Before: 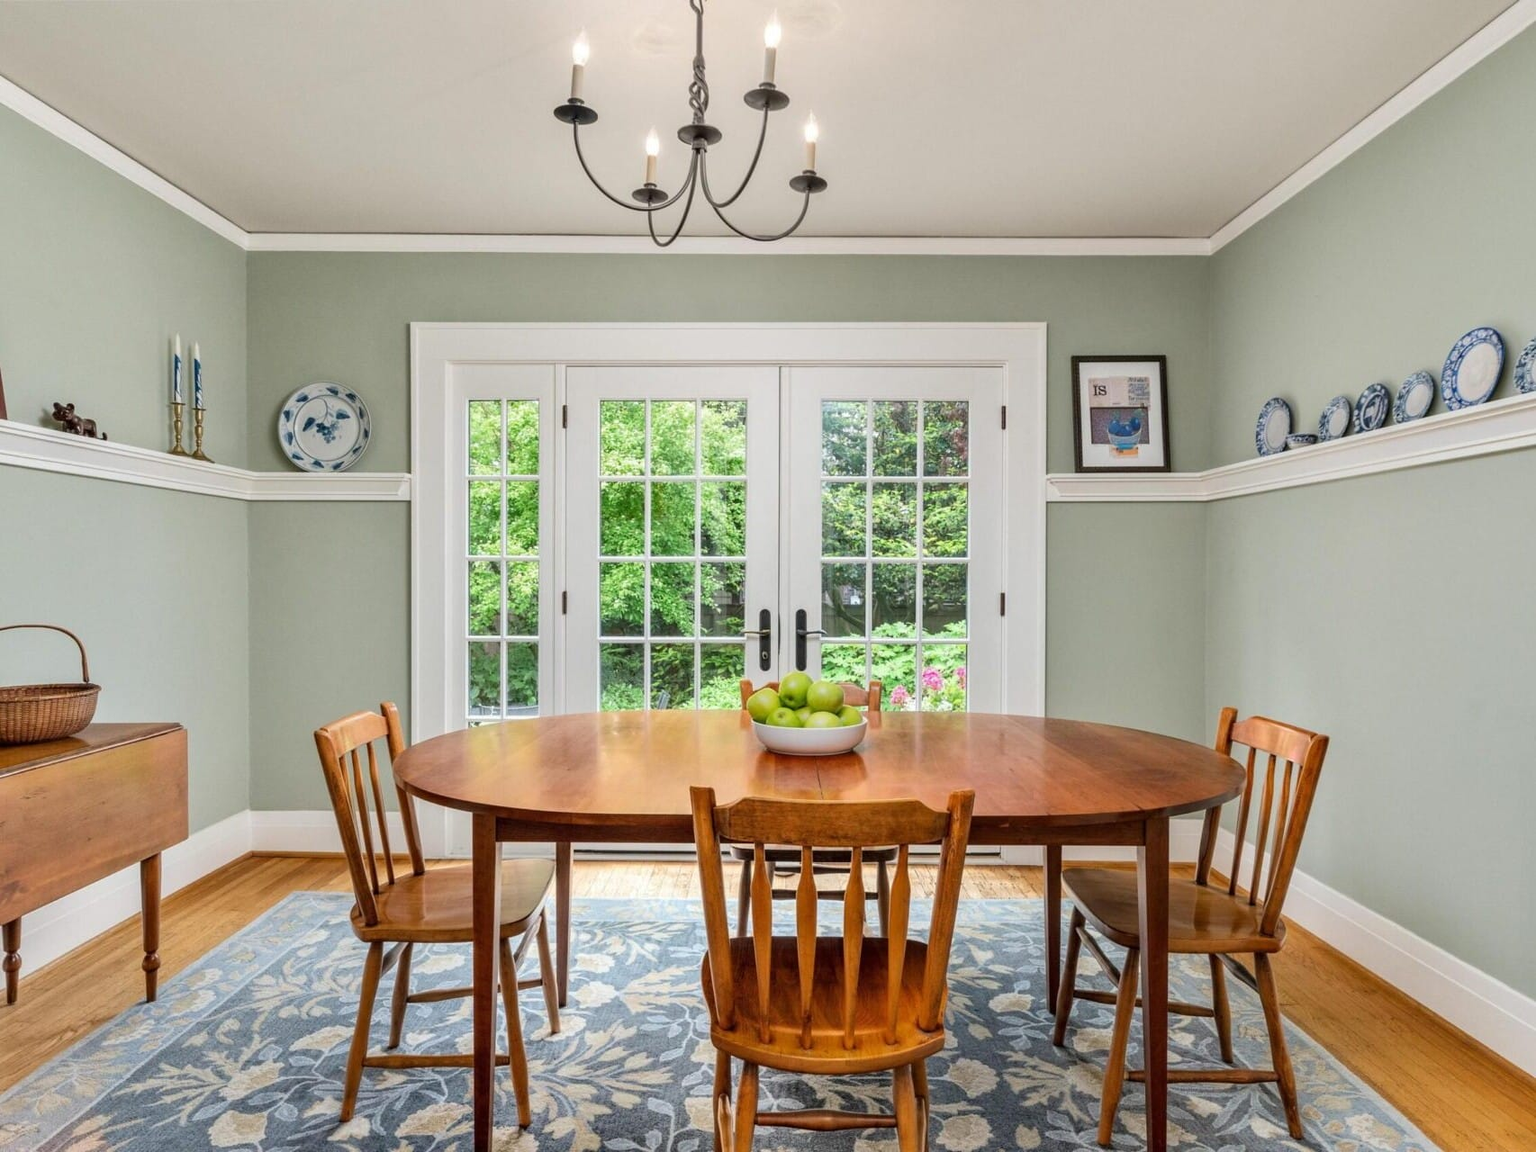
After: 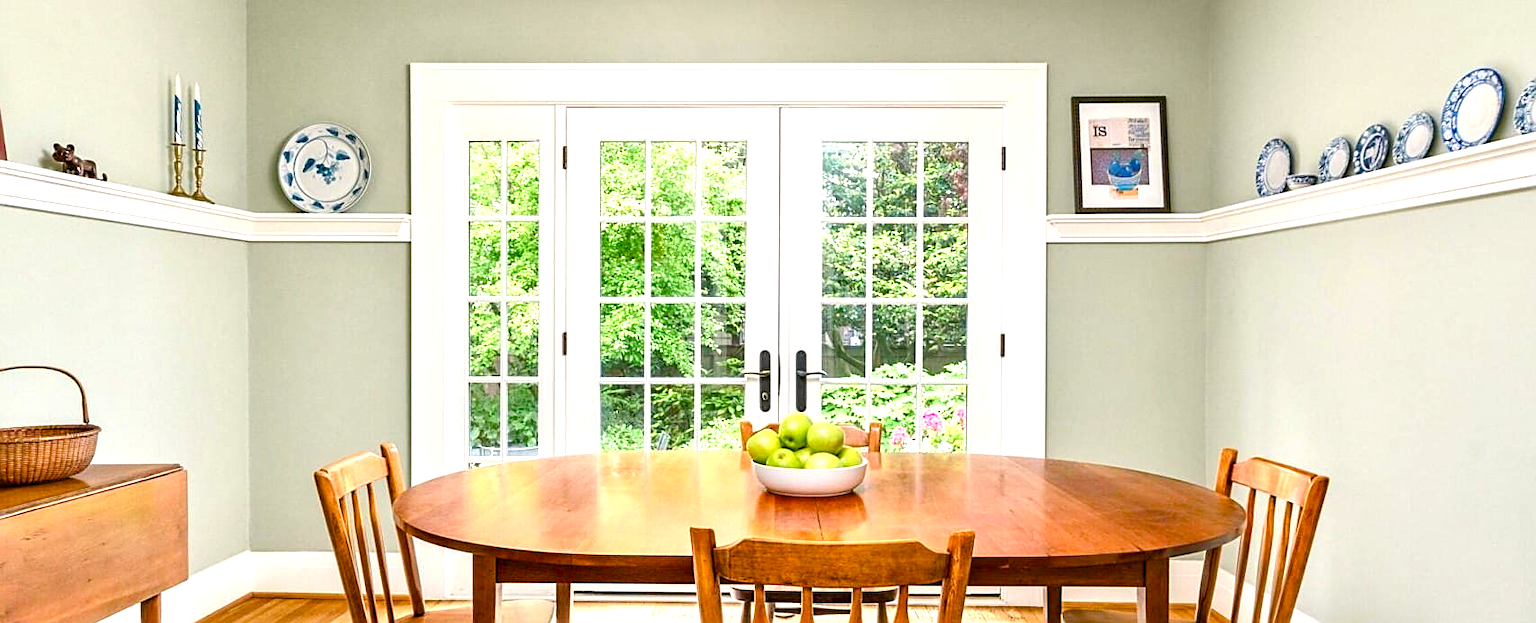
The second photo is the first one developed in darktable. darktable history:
sharpen: on, module defaults
exposure: black level correction -0.001, exposure 0.909 EV, compensate highlight preservation false
crop and rotate: top 22.553%, bottom 23.314%
color balance rgb: highlights gain › chroma 1.117%, highlights gain › hue 60.07°, perceptual saturation grading › global saturation 45.166%, perceptual saturation grading › highlights -50.384%, perceptual saturation grading › shadows 30.9%, global vibrance 20%
